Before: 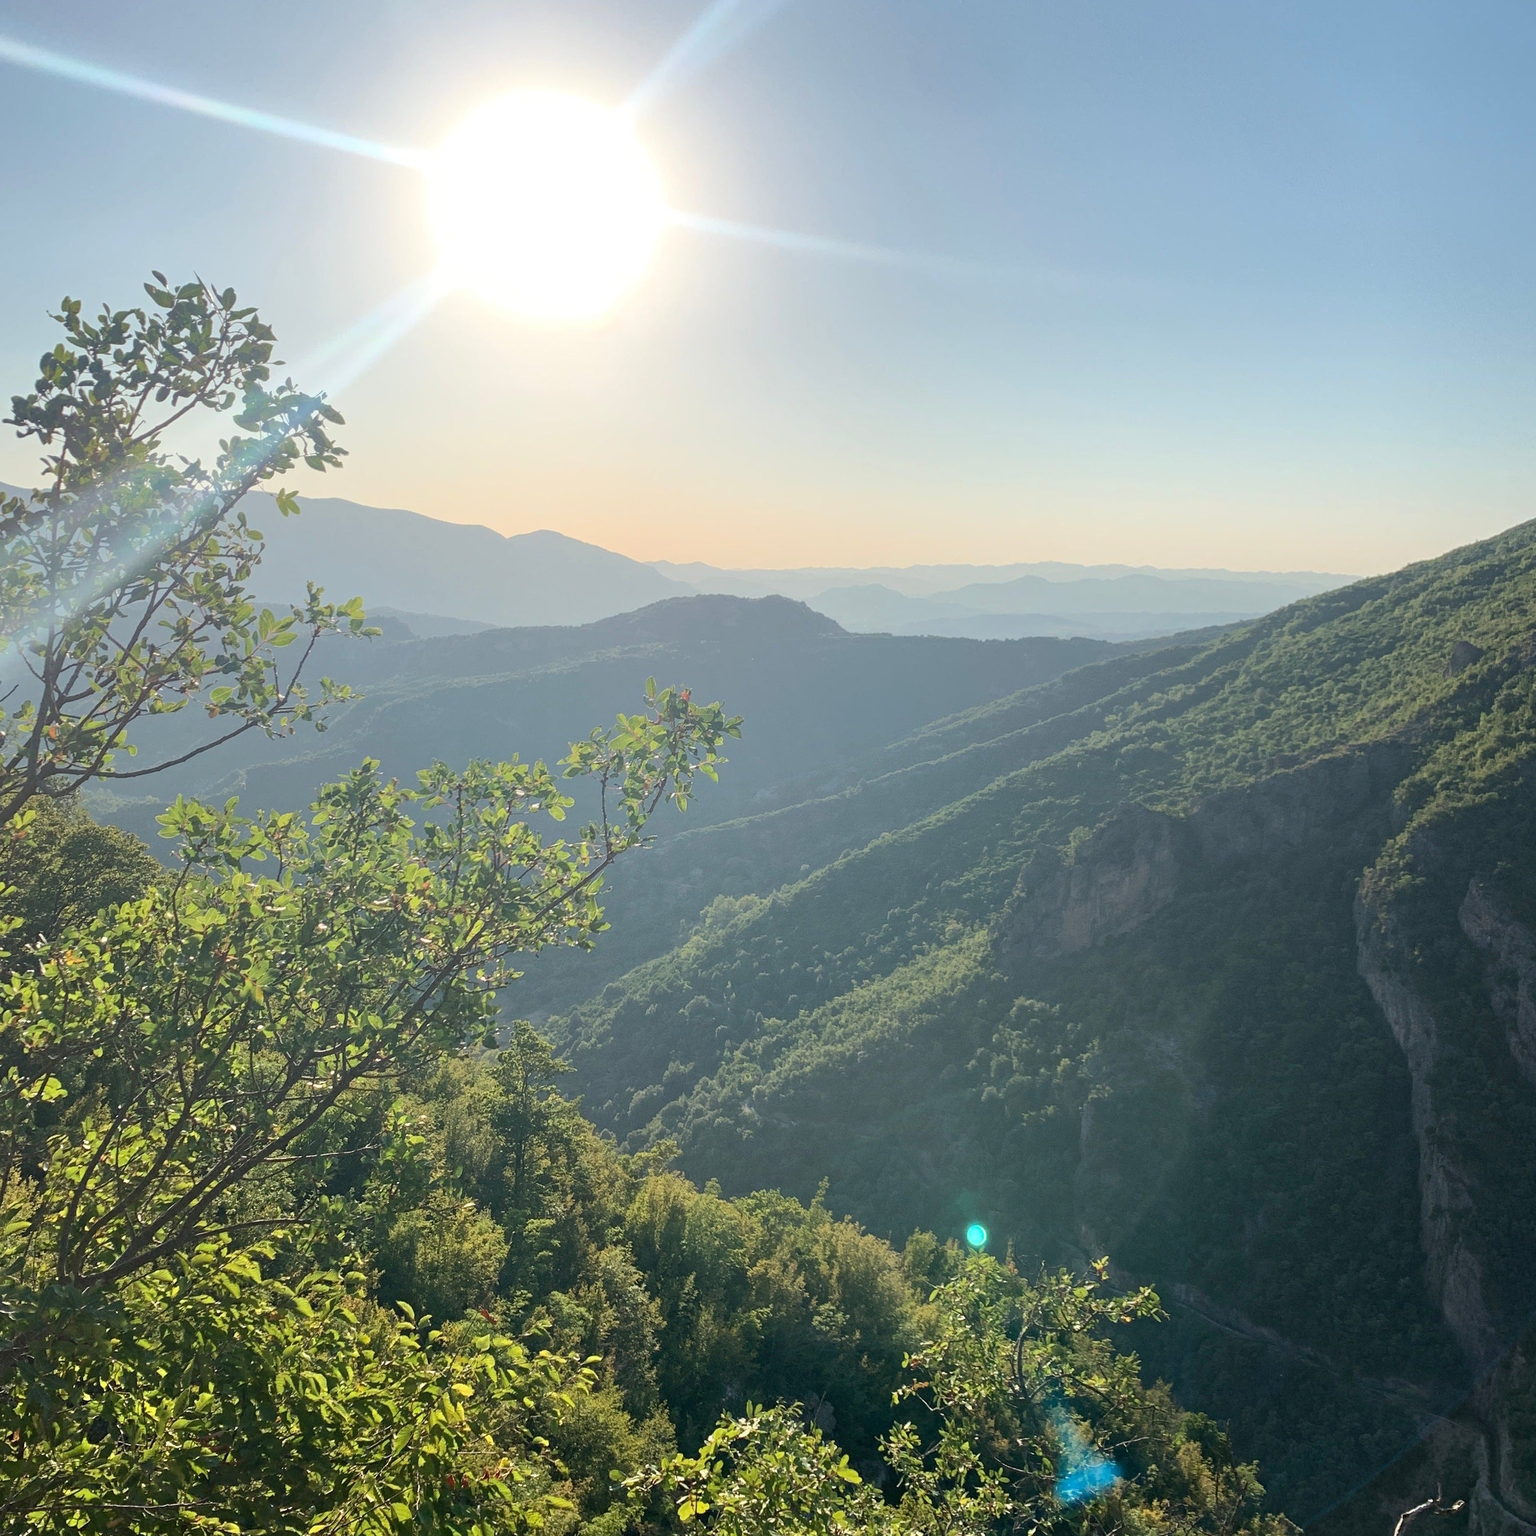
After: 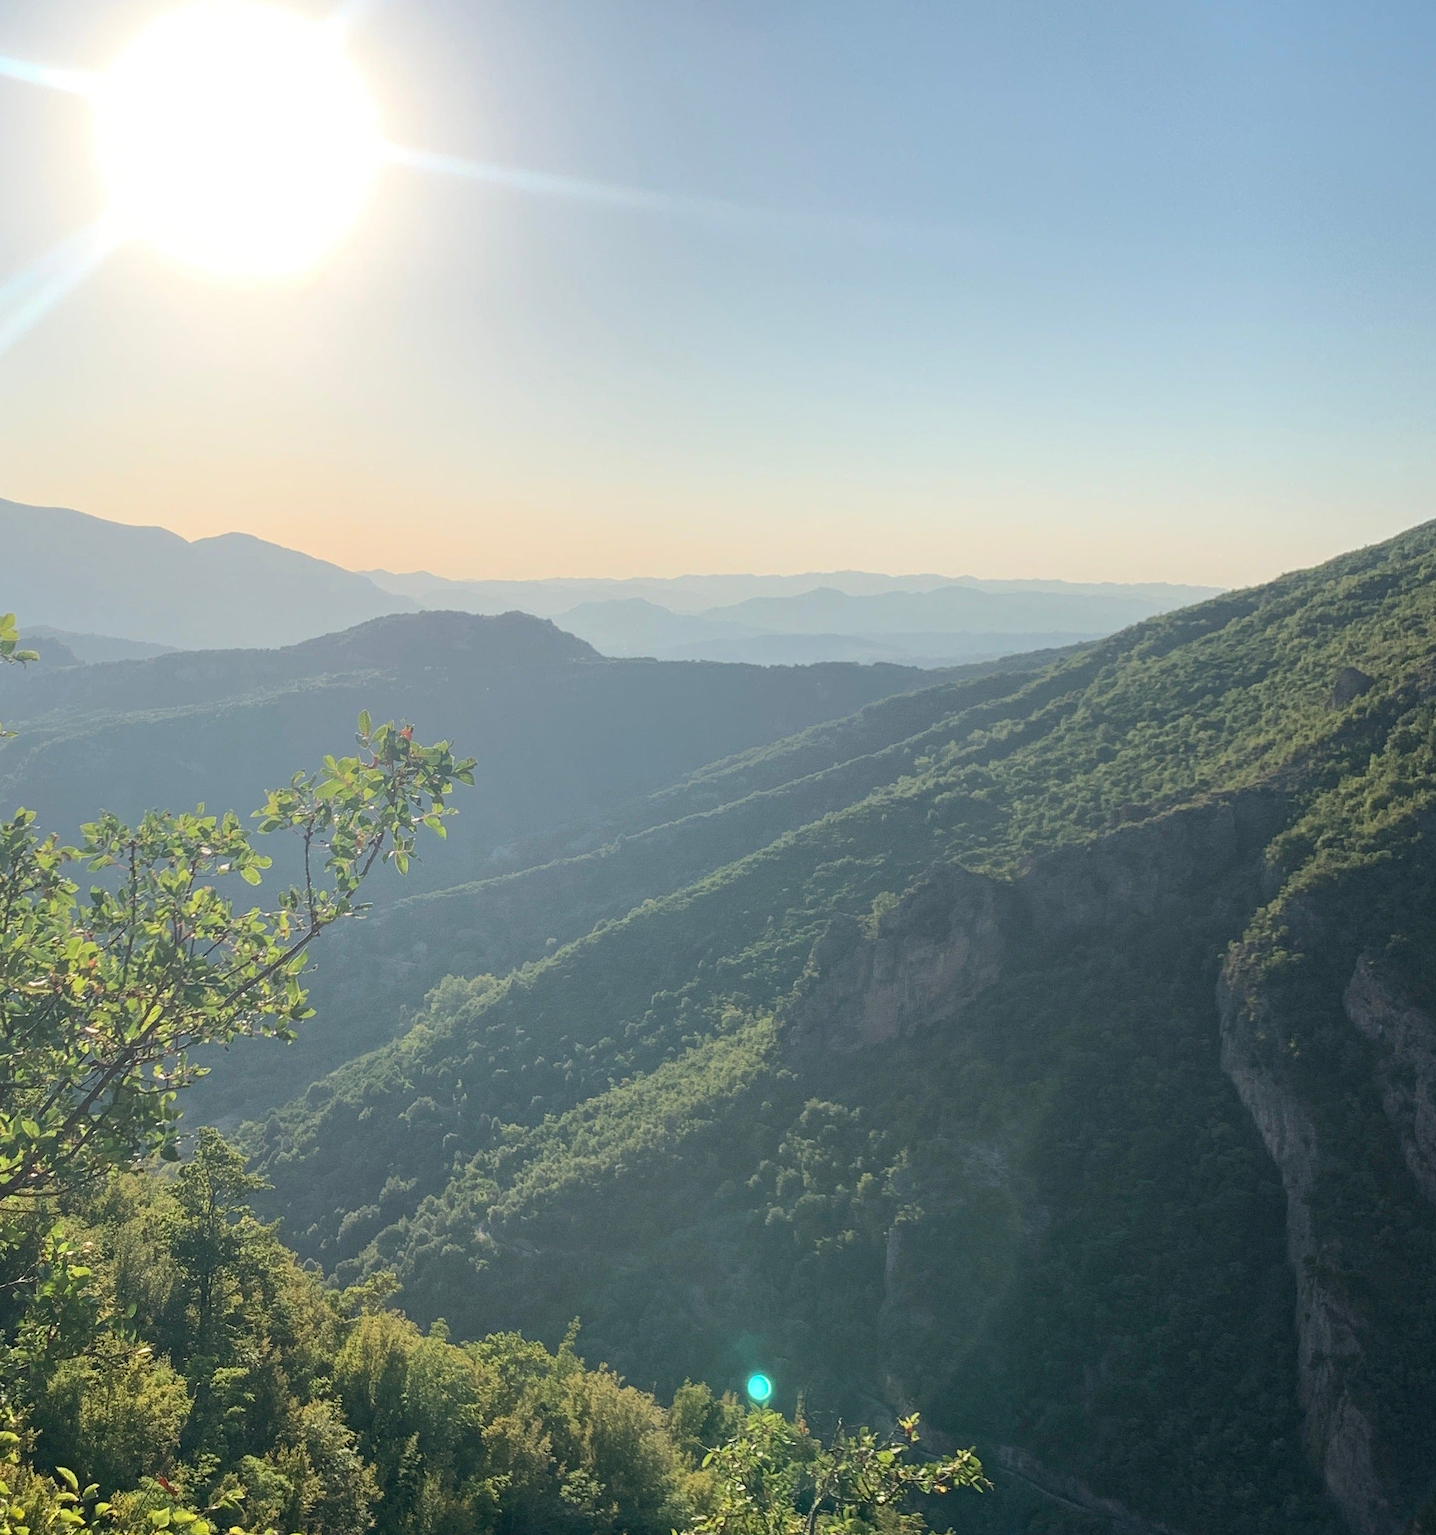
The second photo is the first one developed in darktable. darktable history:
crop: left 22.821%, top 5.914%, bottom 11.561%
